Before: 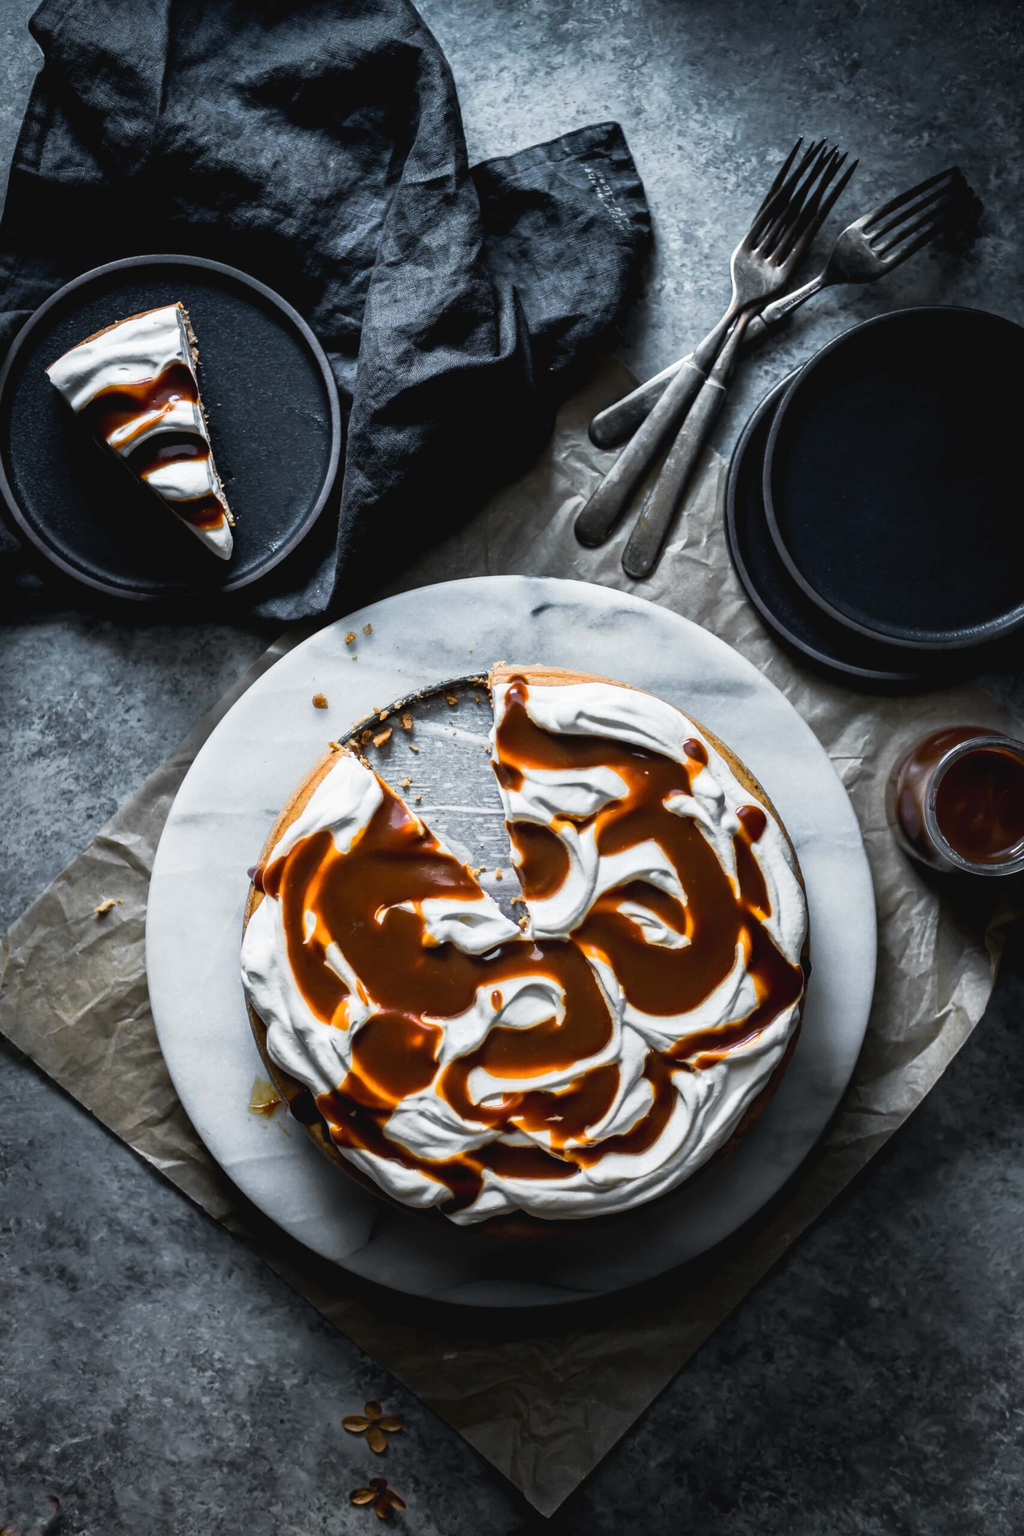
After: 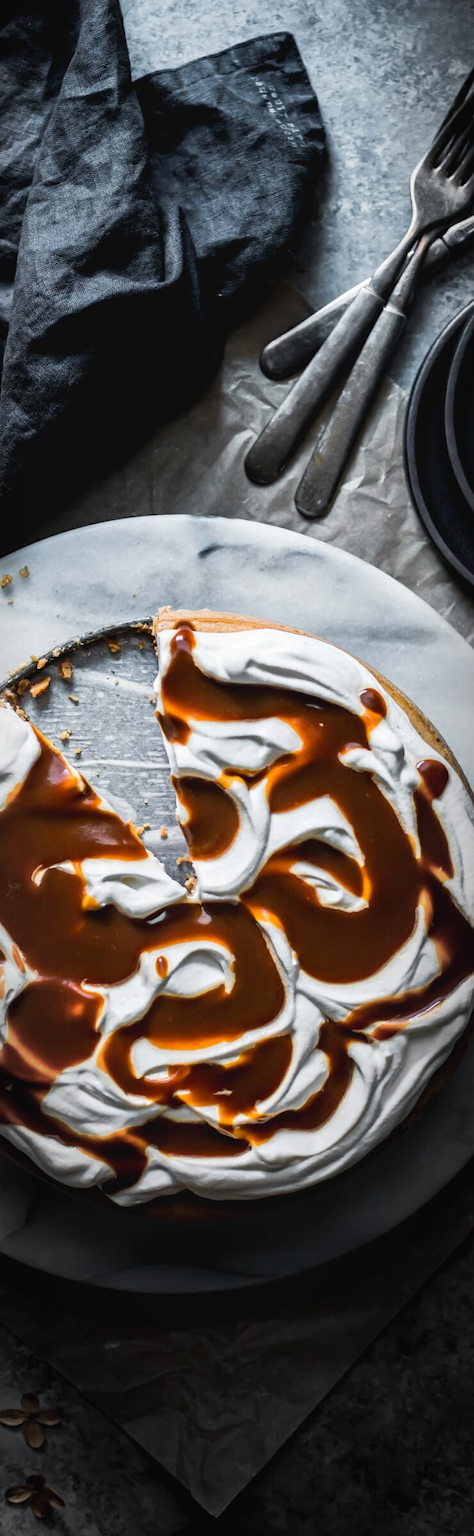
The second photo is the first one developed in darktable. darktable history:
vignetting: center (-0.068, -0.313), automatic ratio true
crop: left 33.689%, top 5.978%, right 22.722%
tone equalizer: edges refinement/feathering 500, mask exposure compensation -1.57 EV, preserve details no
